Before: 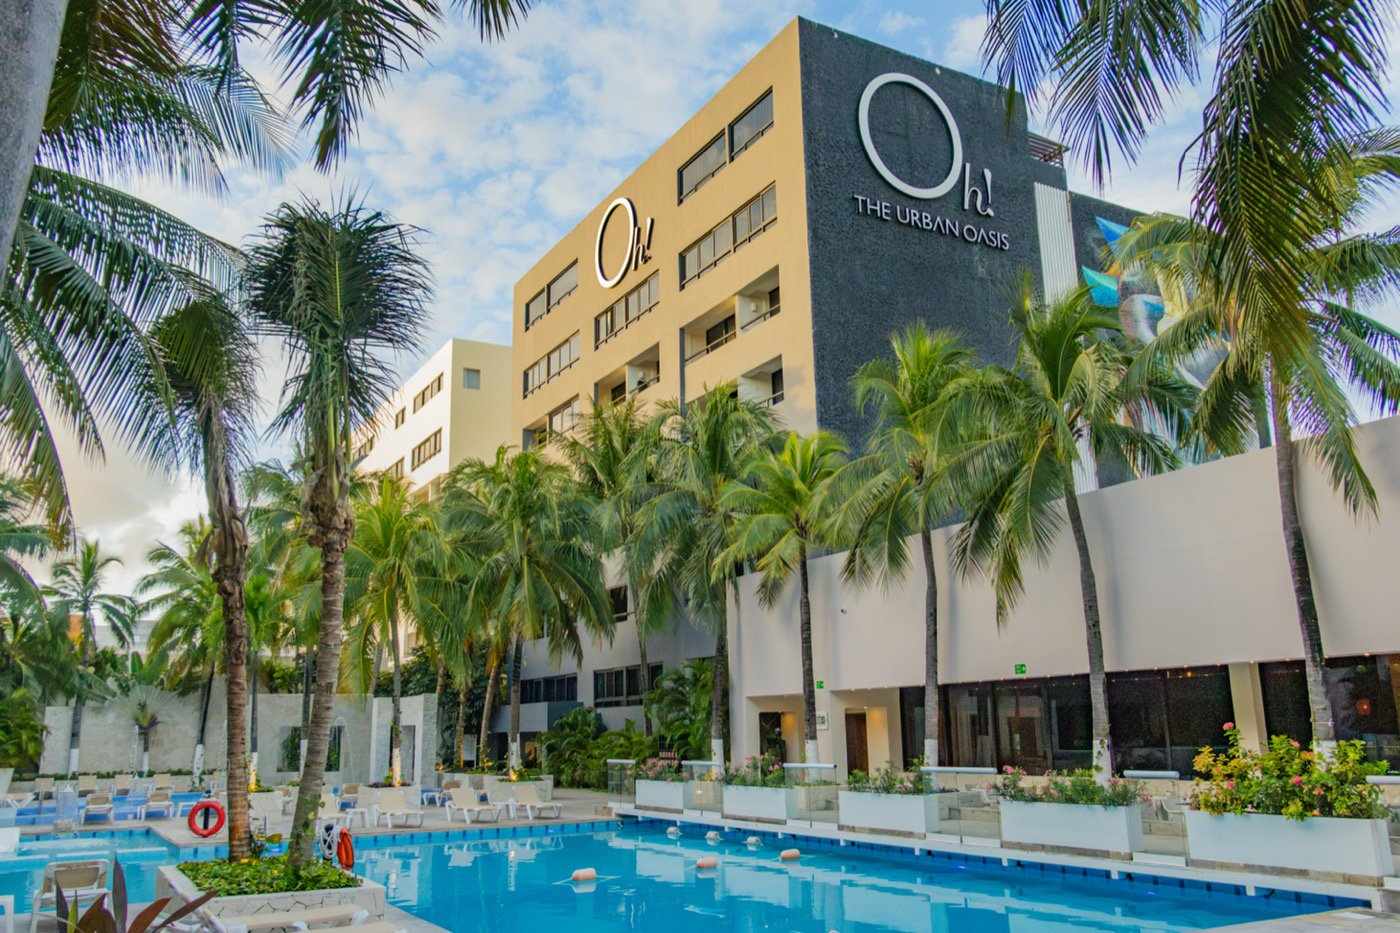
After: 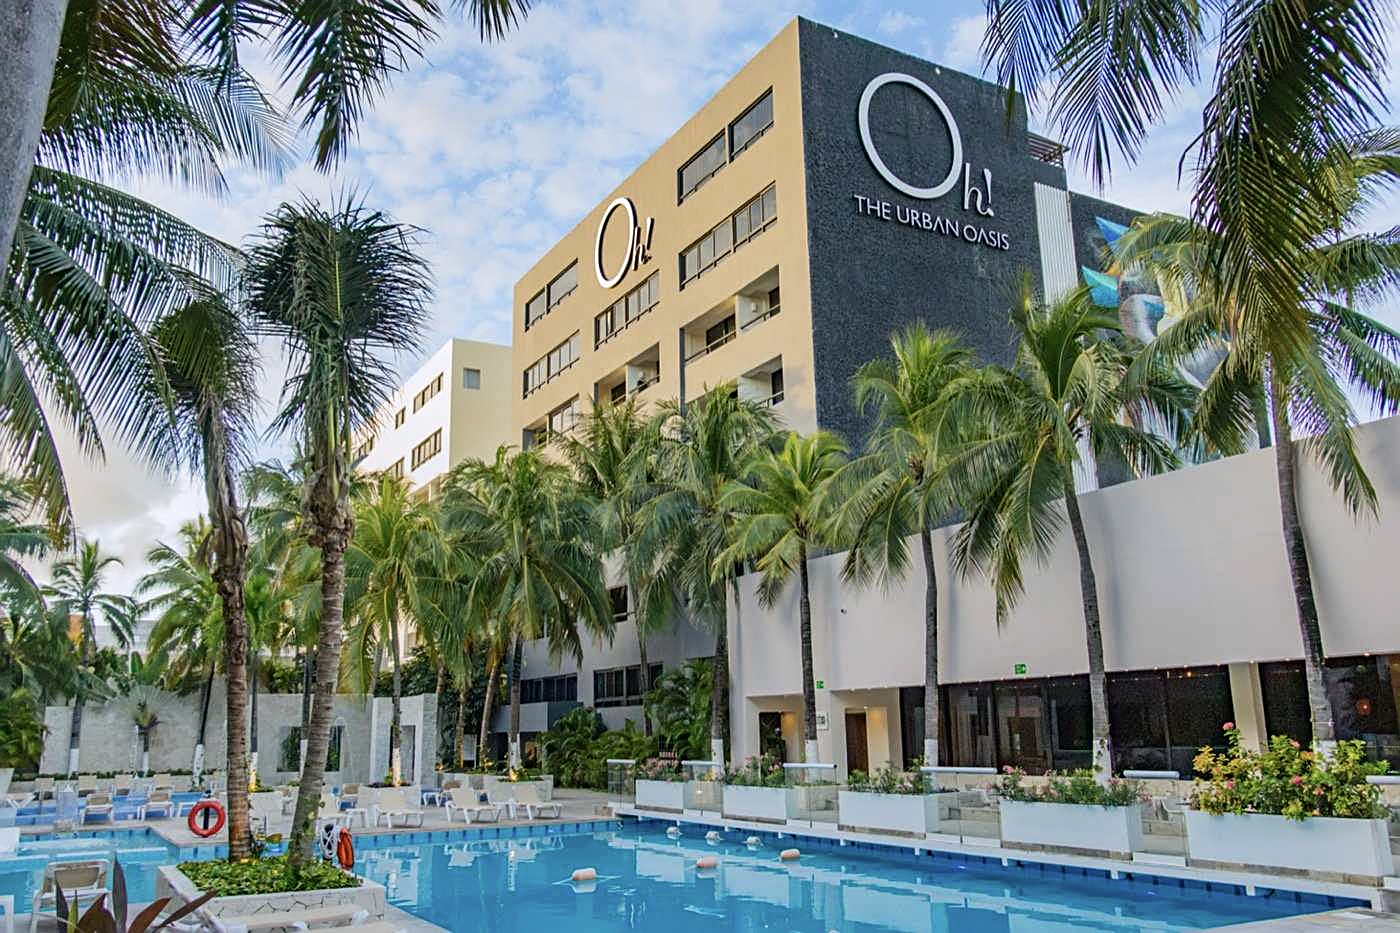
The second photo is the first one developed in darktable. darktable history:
contrast brightness saturation: contrast 0.11, saturation -0.17
white balance: red 0.984, blue 1.059
sharpen: on, module defaults
